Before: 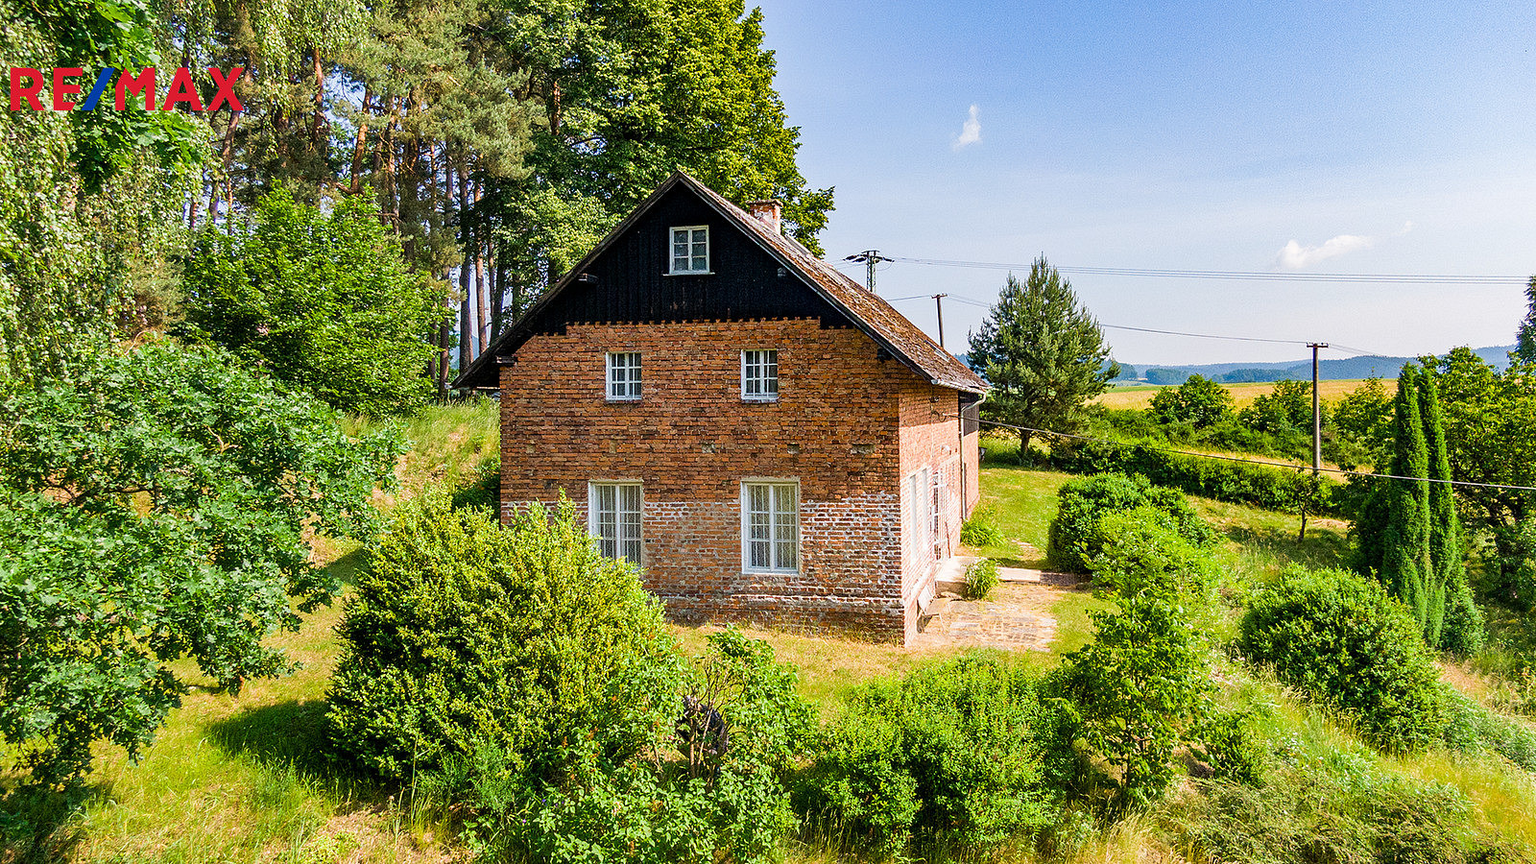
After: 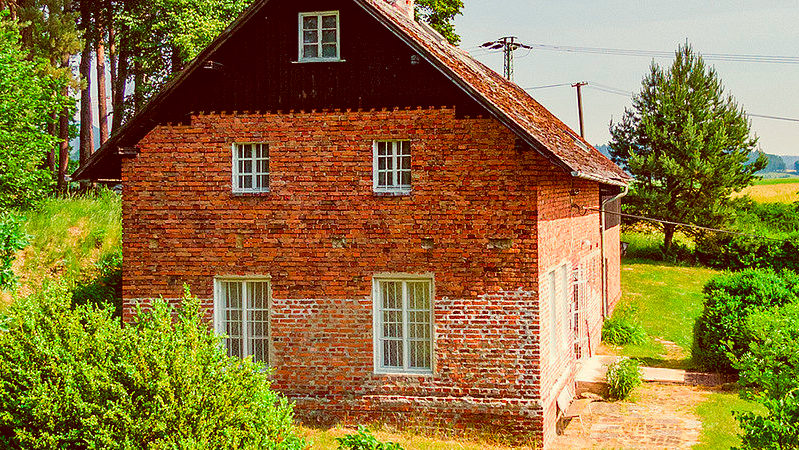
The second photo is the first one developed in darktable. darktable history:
color balance: lift [1.001, 1.007, 1, 0.993], gamma [1.023, 1.026, 1.01, 0.974], gain [0.964, 1.059, 1.073, 0.927]
crop: left 25%, top 25%, right 25%, bottom 25%
color contrast: green-magenta contrast 1.73, blue-yellow contrast 1.15
